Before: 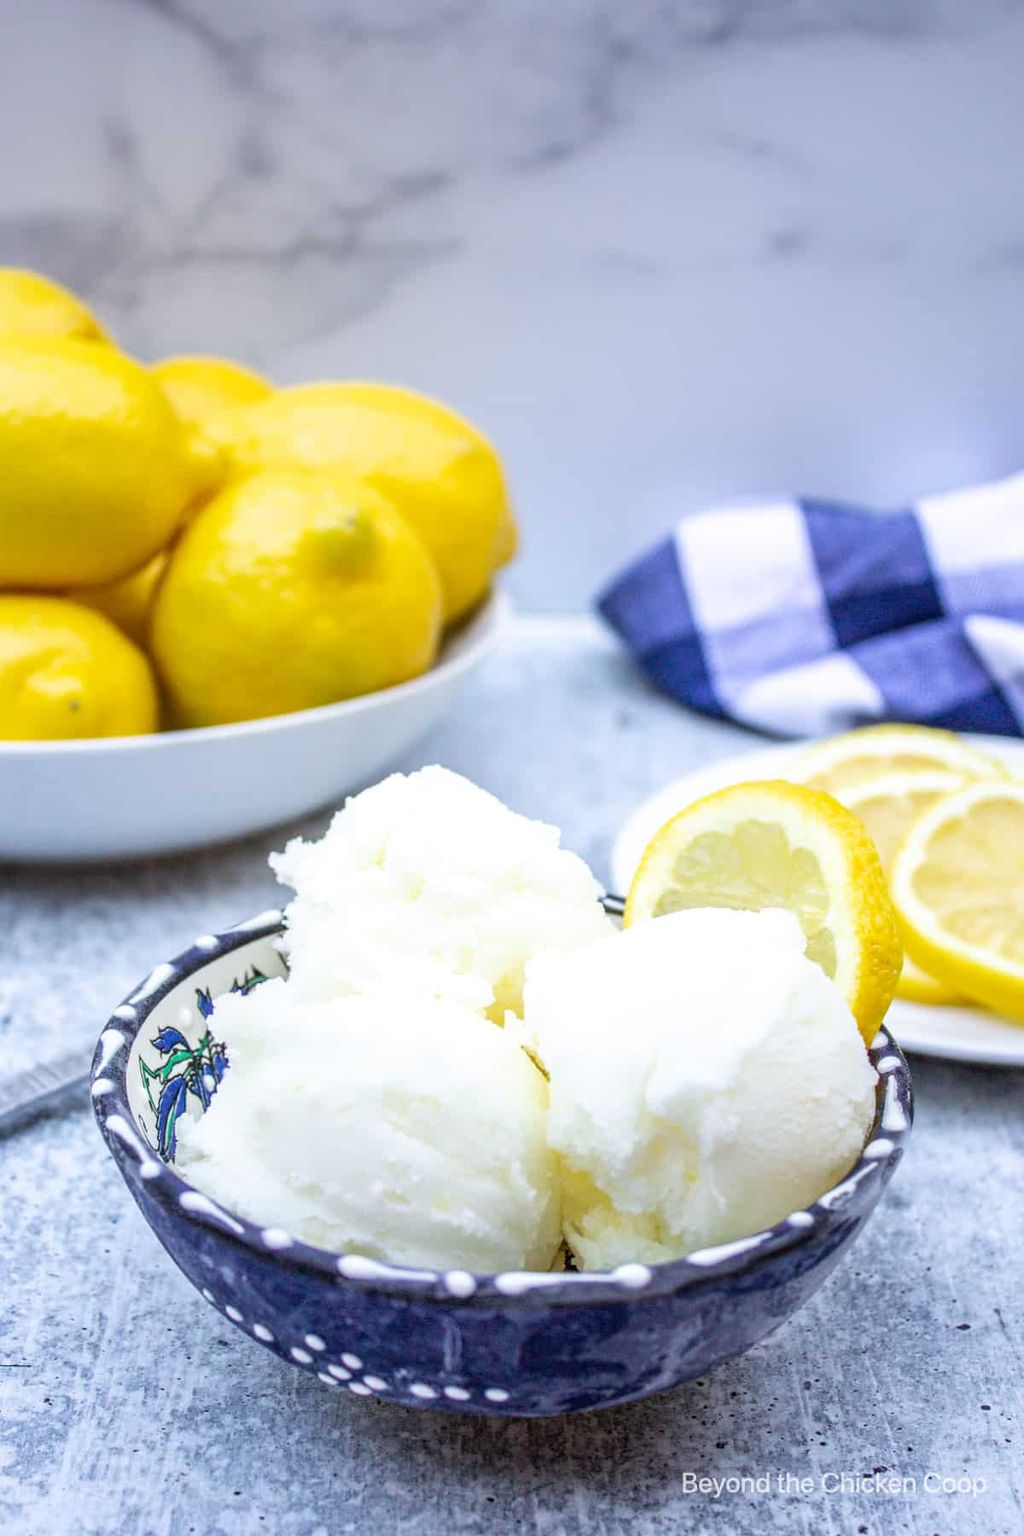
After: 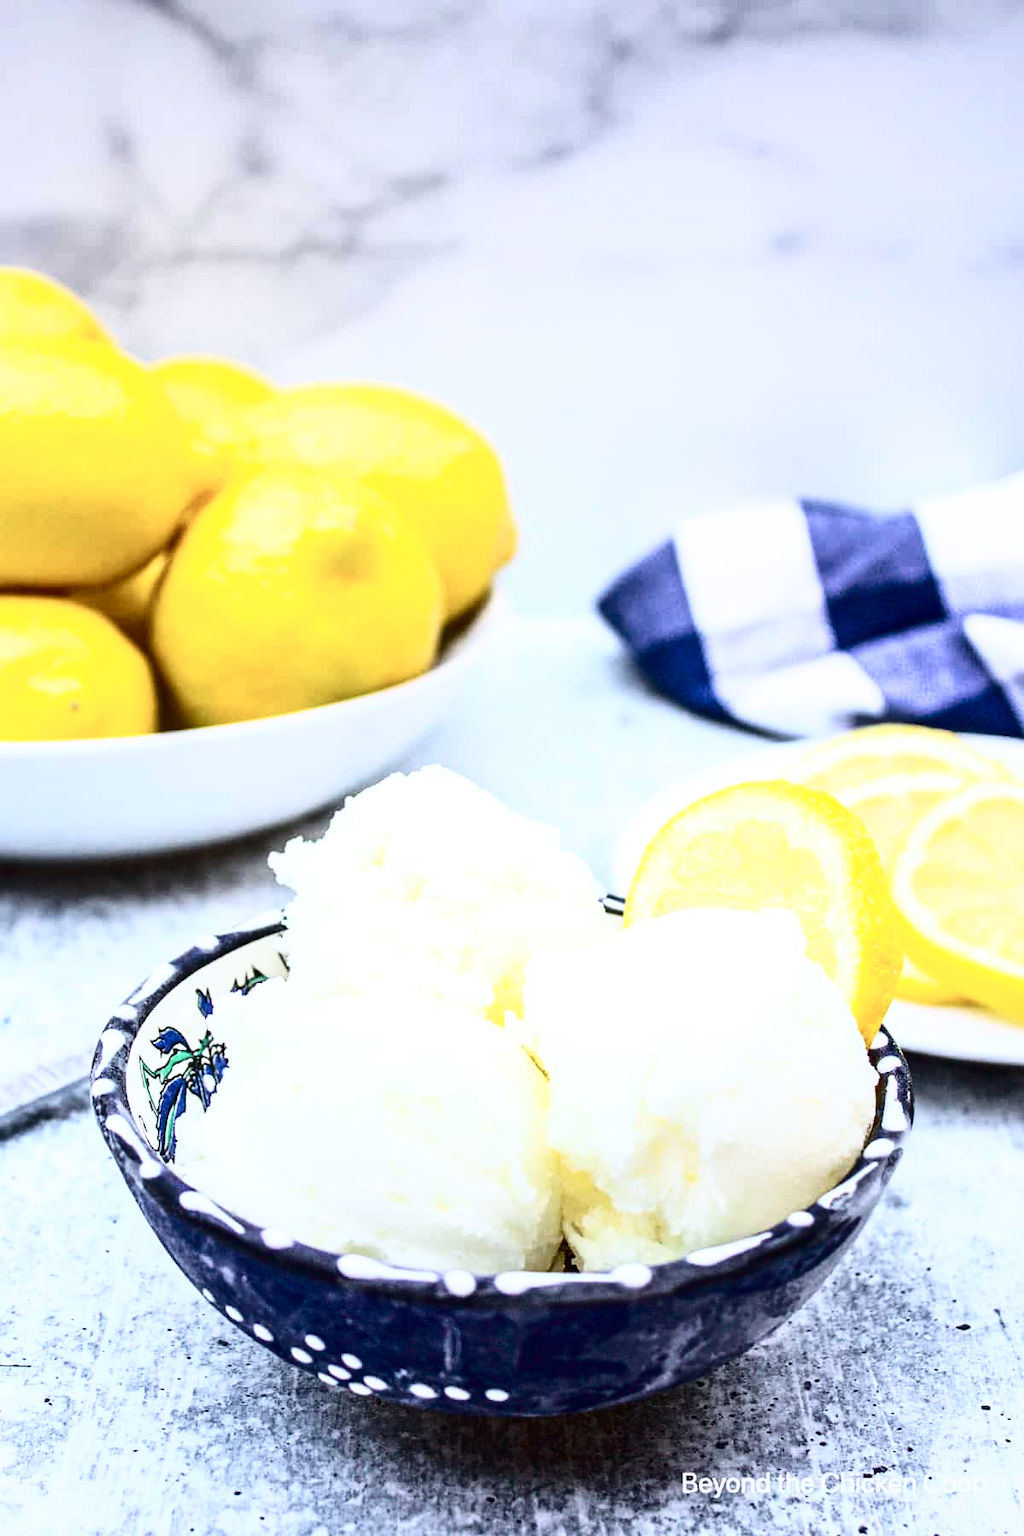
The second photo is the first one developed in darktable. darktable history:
tone curve: curves: ch0 [(0, 0) (0.003, 0.003) (0.011, 0.006) (0.025, 0.012) (0.044, 0.02) (0.069, 0.023) (0.1, 0.029) (0.136, 0.037) (0.177, 0.058) (0.224, 0.084) (0.277, 0.137) (0.335, 0.209) (0.399, 0.336) (0.468, 0.478) (0.543, 0.63) (0.623, 0.789) (0.709, 0.903) (0.801, 0.967) (0.898, 0.987) (1, 1)], color space Lab, independent channels, preserve colors none
